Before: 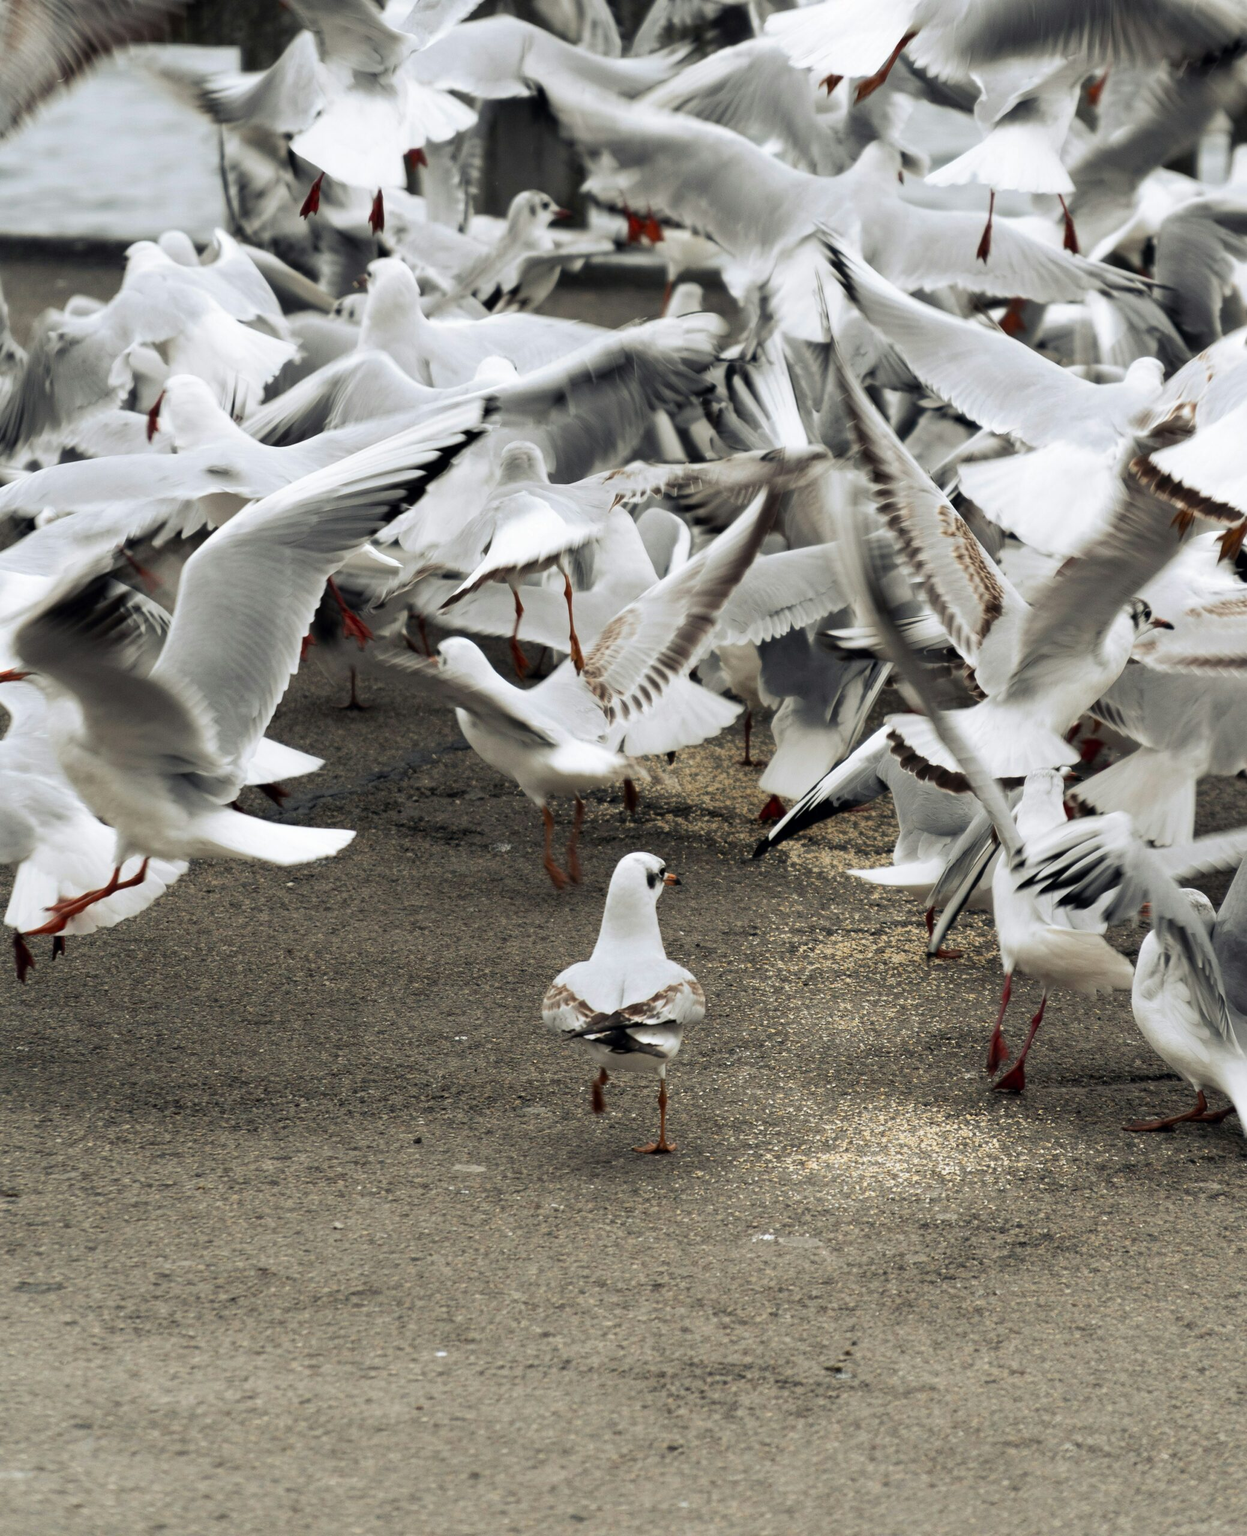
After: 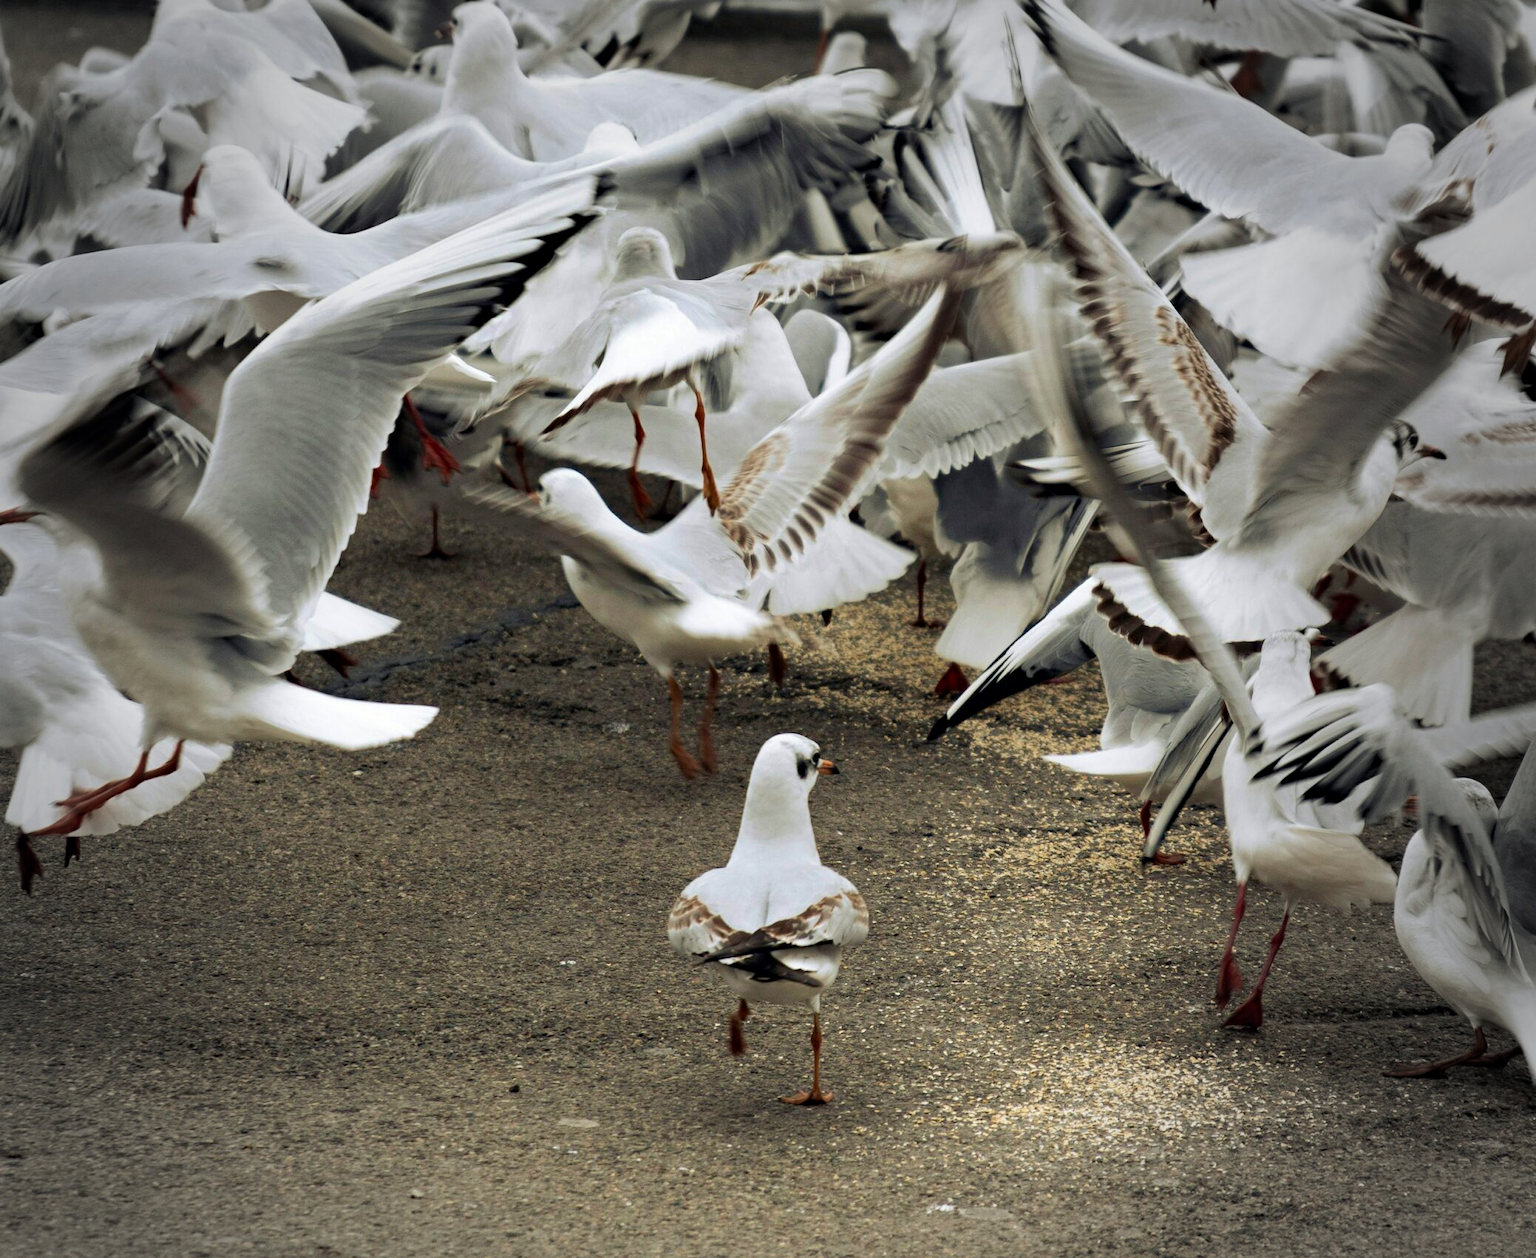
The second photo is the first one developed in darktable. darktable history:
crop: top 16.727%, bottom 16.727%
velvia: on, module defaults
haze removal: compatibility mode true, adaptive false
vignetting: fall-off start 64.63%, center (-0.034, 0.148), width/height ratio 0.881
